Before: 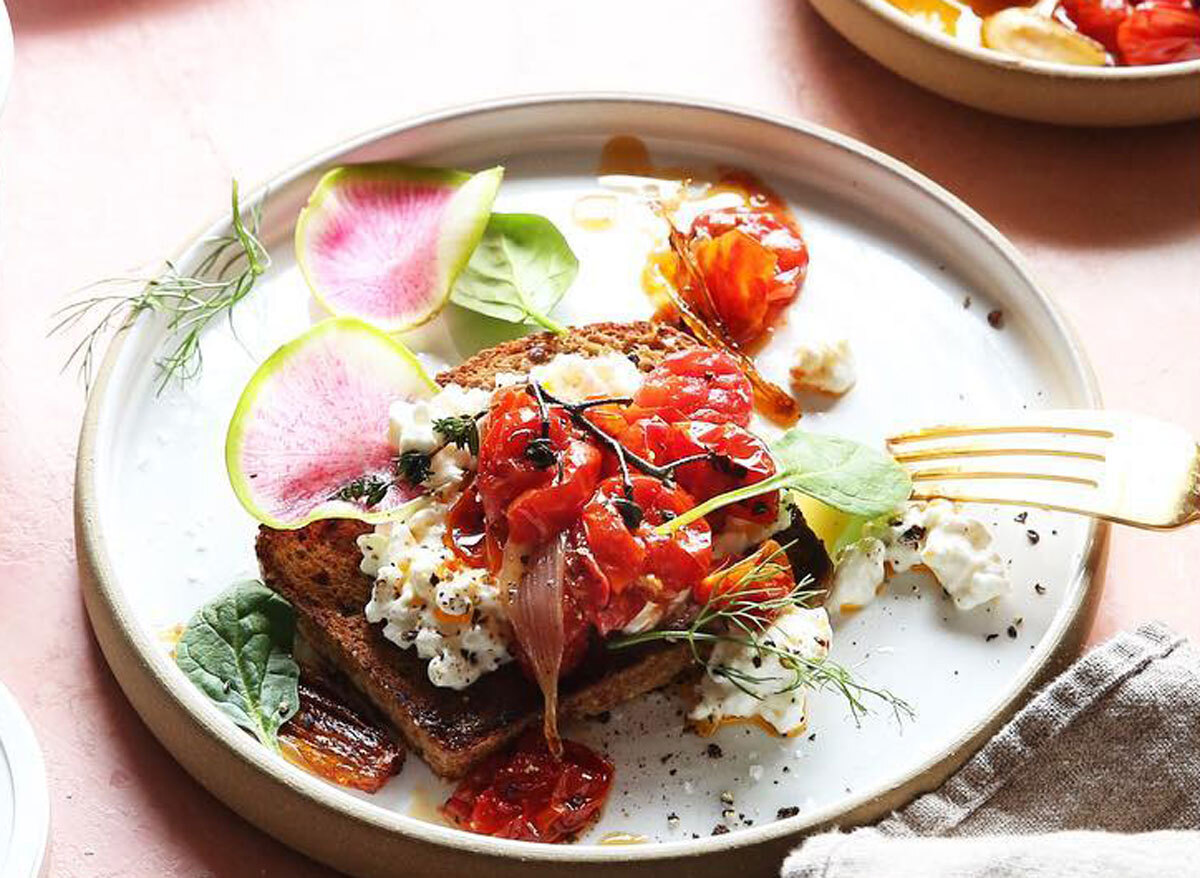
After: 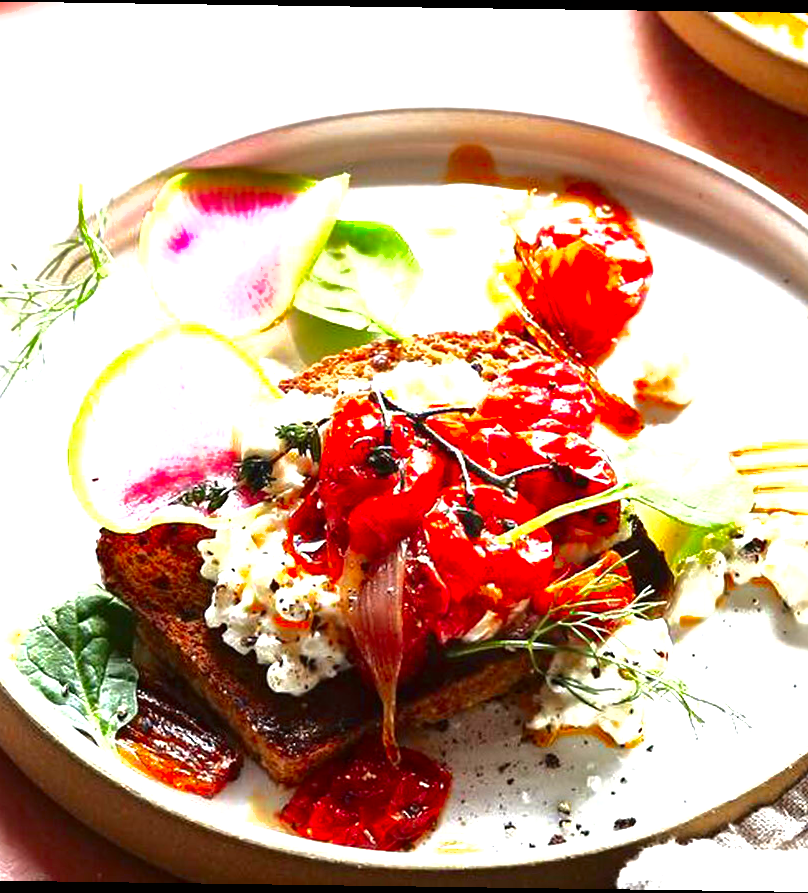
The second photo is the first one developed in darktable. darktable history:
crop and rotate: left 13.537%, right 19.796%
tone equalizer: on, module defaults
rotate and perspective: rotation 0.8°, automatic cropping off
exposure: black level correction 0, exposure 1.1 EV, compensate exposure bias true, compensate highlight preservation false
contrast brightness saturation: brightness -0.2, saturation 0.08
shadows and highlights: shadows 10, white point adjustment 1, highlights -40
contrast equalizer: octaves 7, y [[0.6 ×6], [0.55 ×6], [0 ×6], [0 ×6], [0 ×6]], mix -0.2
vibrance: vibrance 100%
